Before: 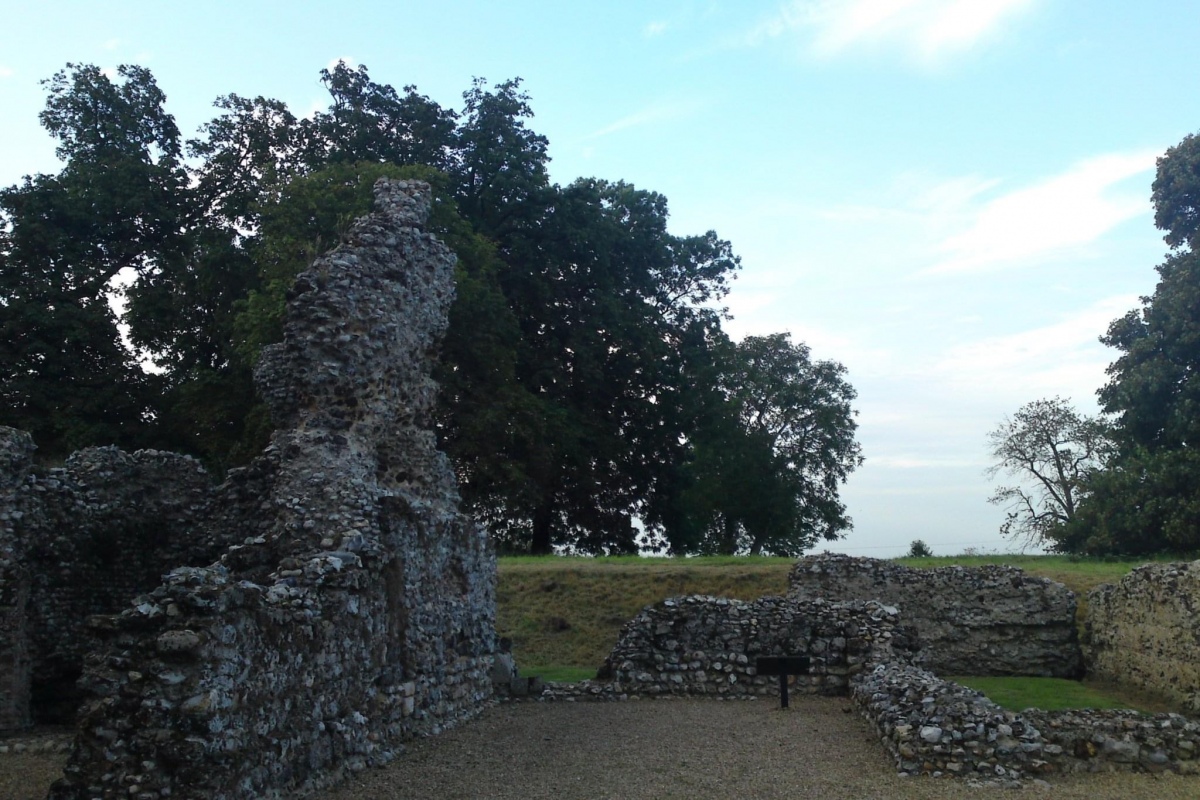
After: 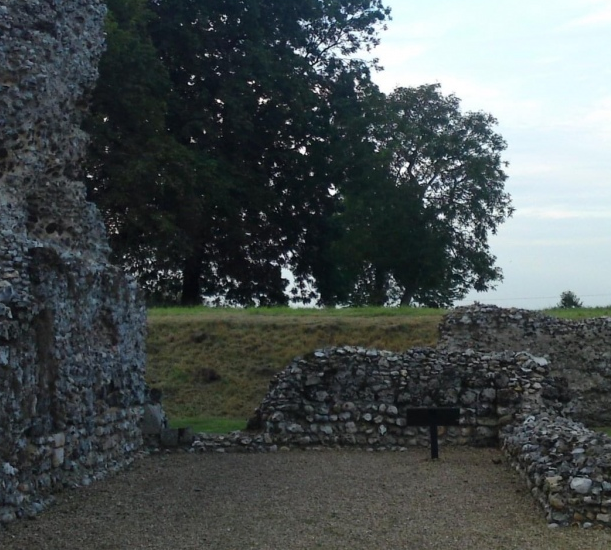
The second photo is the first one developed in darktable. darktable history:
crop and rotate: left 29.237%, top 31.152%, right 19.807%
